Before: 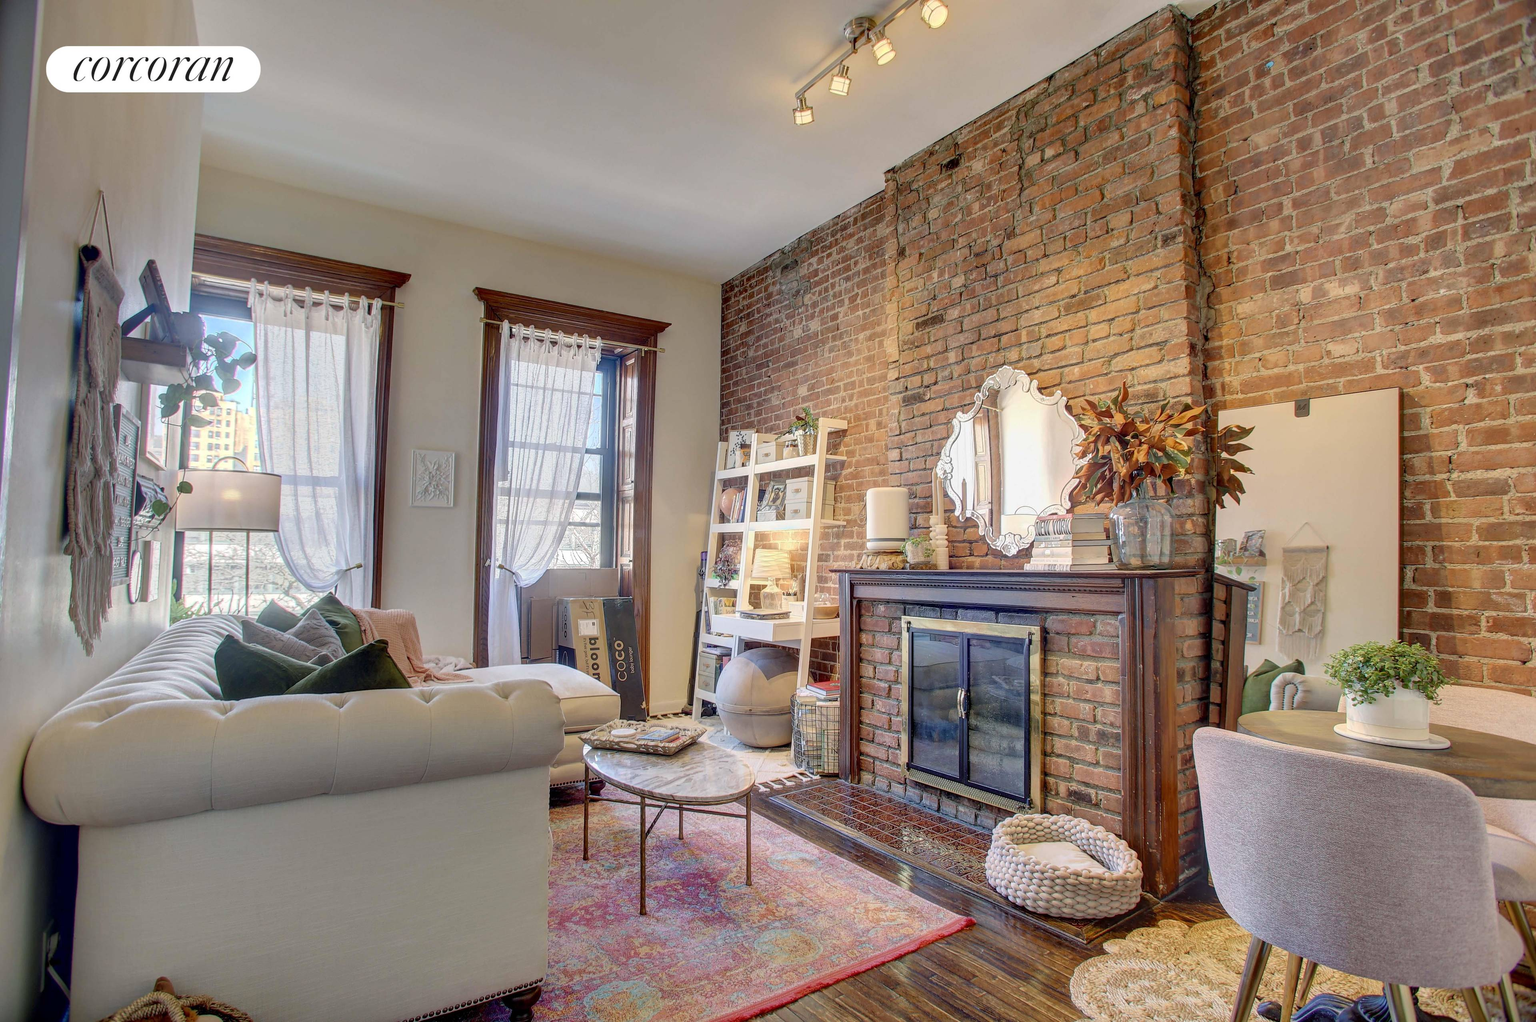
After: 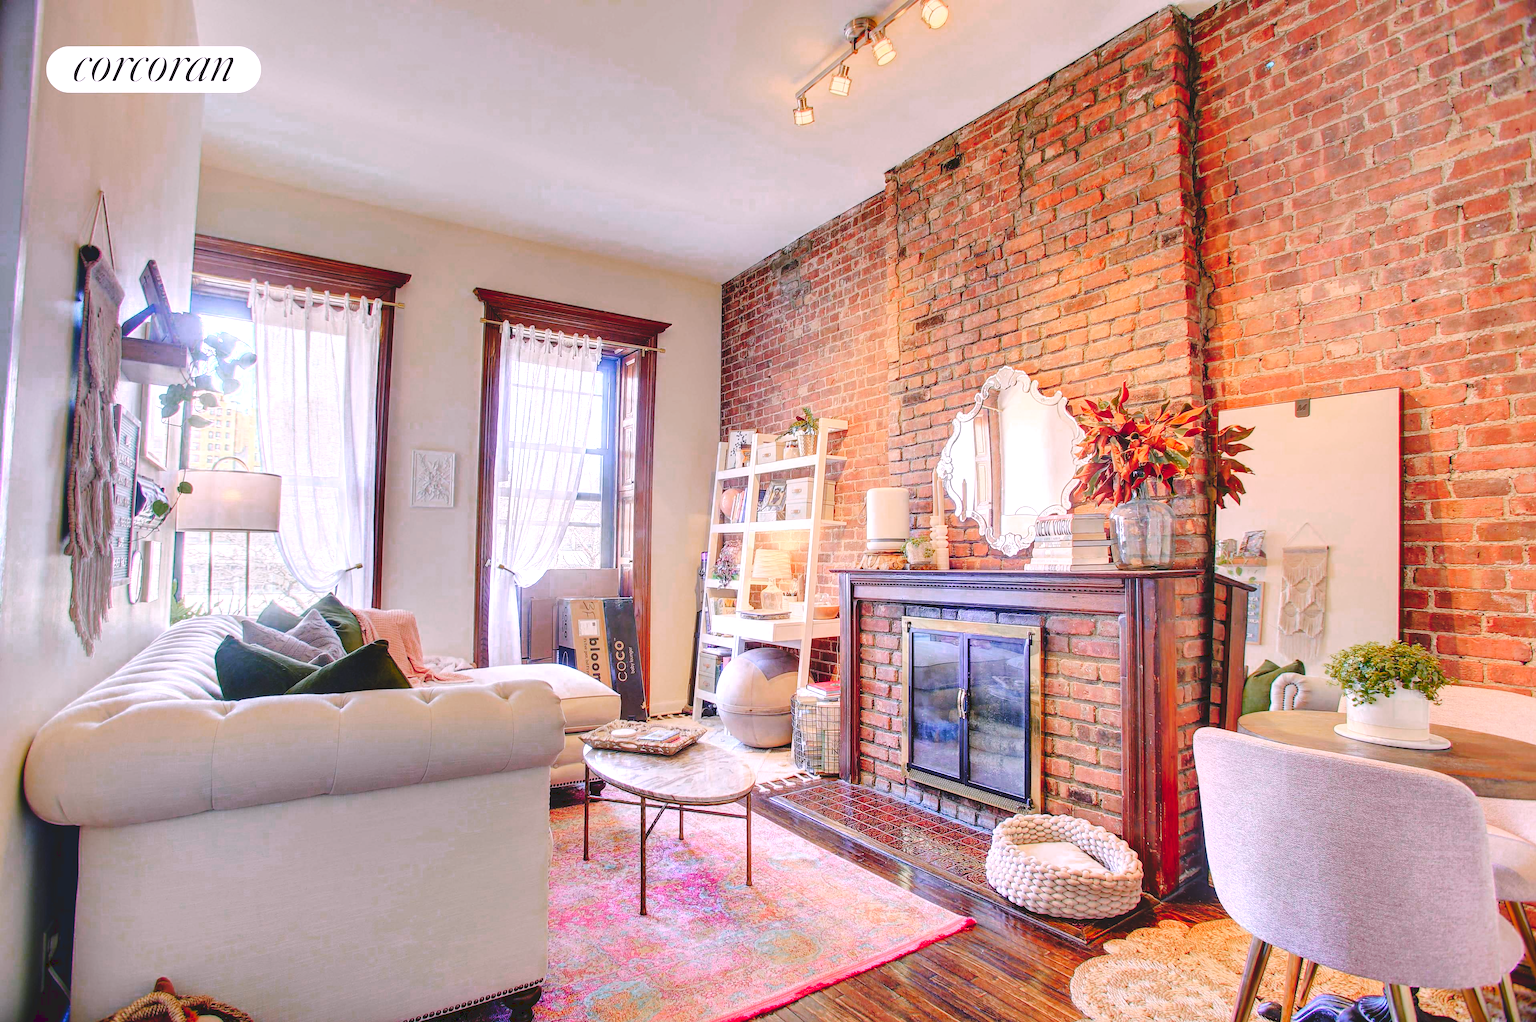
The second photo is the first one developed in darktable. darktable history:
color zones: curves: ch0 [(0.473, 0.374) (0.742, 0.784)]; ch1 [(0.354, 0.737) (0.742, 0.705)]; ch2 [(0.318, 0.421) (0.758, 0.532)]
white balance: red 1.05, blue 1.072
tone curve: curves: ch0 [(0, 0) (0.003, 0.112) (0.011, 0.115) (0.025, 0.111) (0.044, 0.114) (0.069, 0.126) (0.1, 0.144) (0.136, 0.164) (0.177, 0.196) (0.224, 0.249) (0.277, 0.316) (0.335, 0.401) (0.399, 0.487) (0.468, 0.571) (0.543, 0.647) (0.623, 0.728) (0.709, 0.795) (0.801, 0.866) (0.898, 0.933) (1, 1)], preserve colors none
